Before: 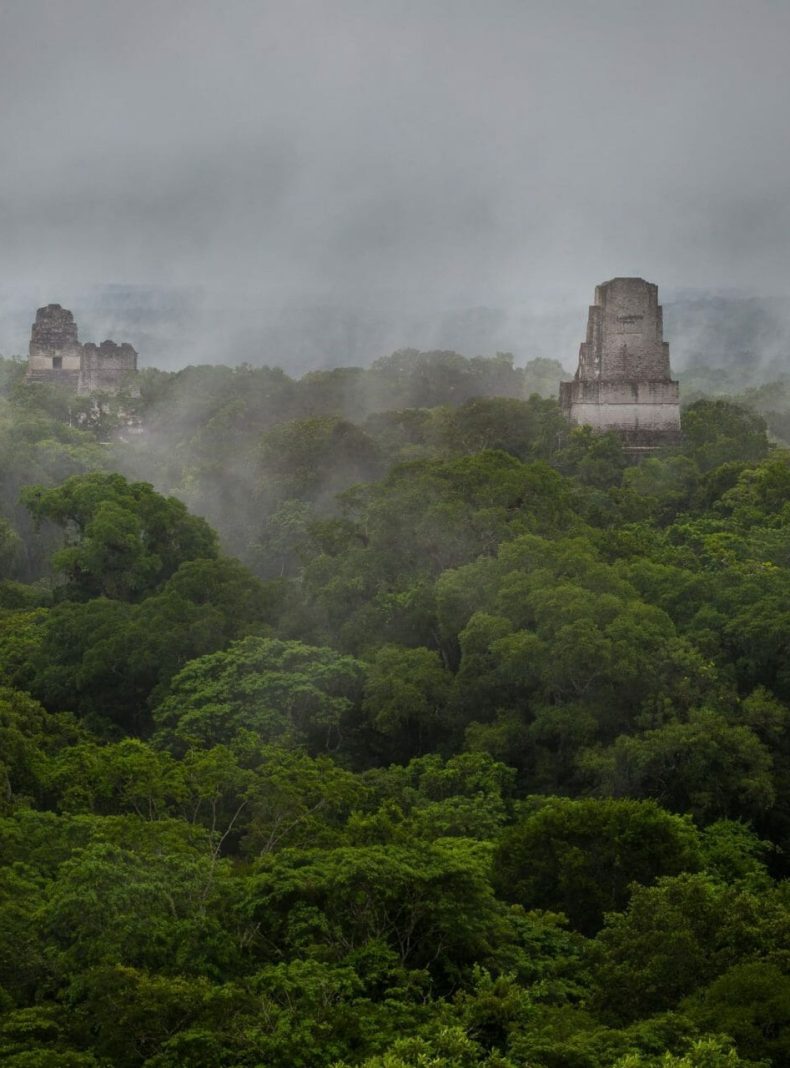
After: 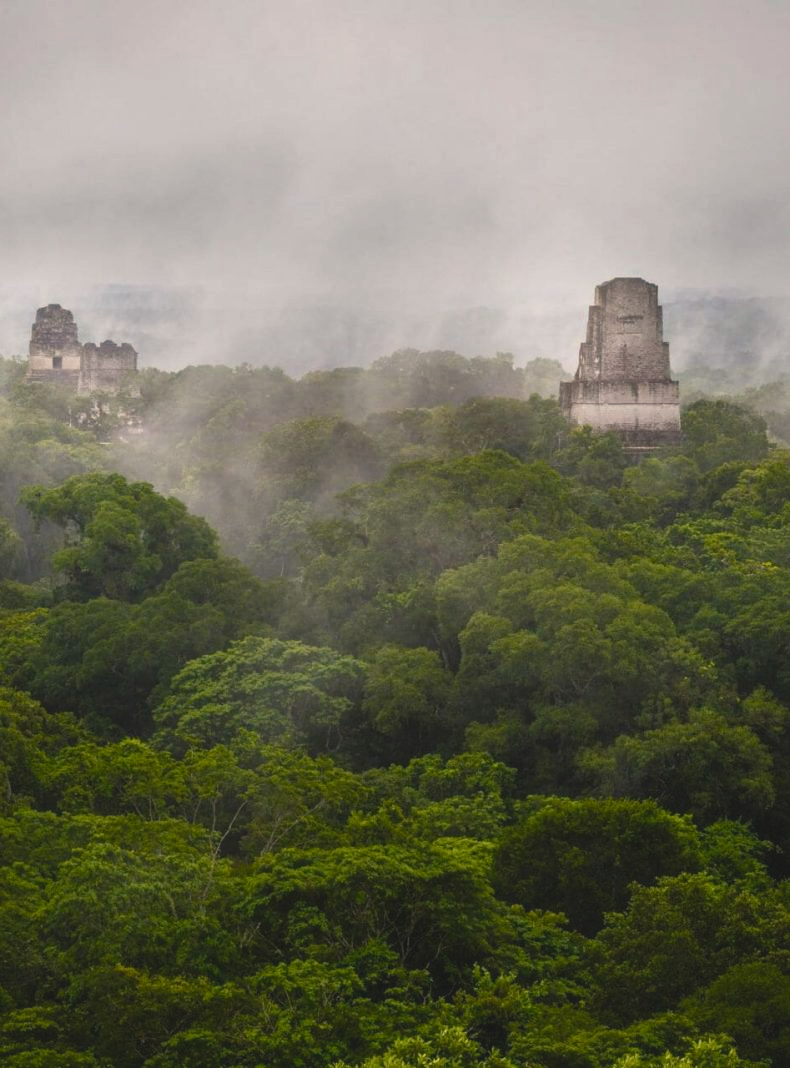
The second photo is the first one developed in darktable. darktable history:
exposure: black level correction -0.002, exposure 0.54 EV, compensate highlight preservation false
contrast brightness saturation: contrast 0.11, saturation -0.17
color balance rgb: shadows lift › chroma 2%, shadows lift › hue 247.2°, power › chroma 0.3%, power › hue 25.2°, highlights gain › chroma 3%, highlights gain › hue 60°, global offset › luminance 0.75%, perceptual saturation grading › global saturation 20%, perceptual saturation grading › highlights -20%, perceptual saturation grading › shadows 30%, global vibrance 20%
